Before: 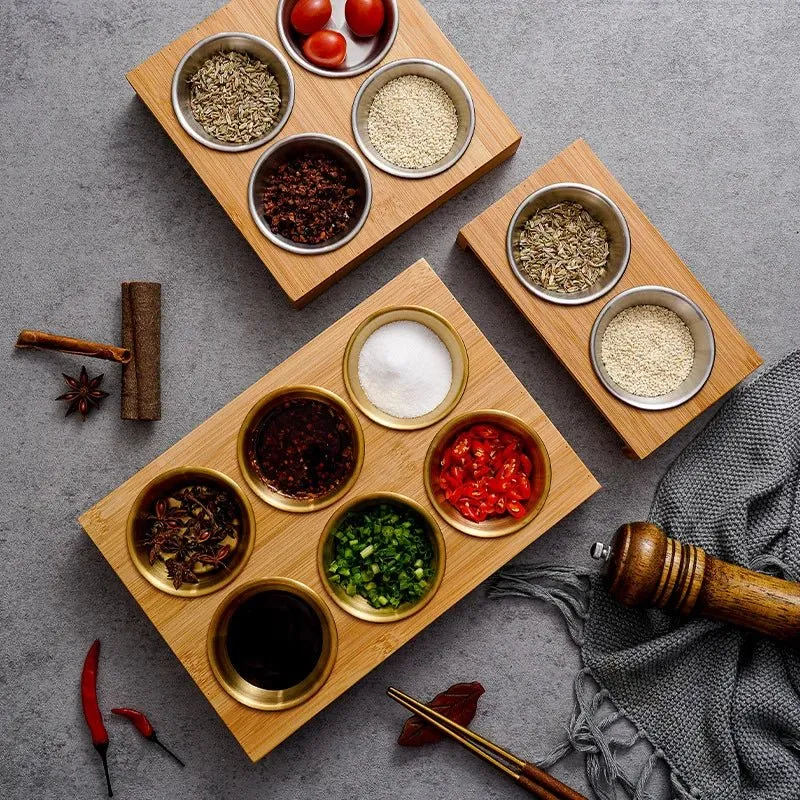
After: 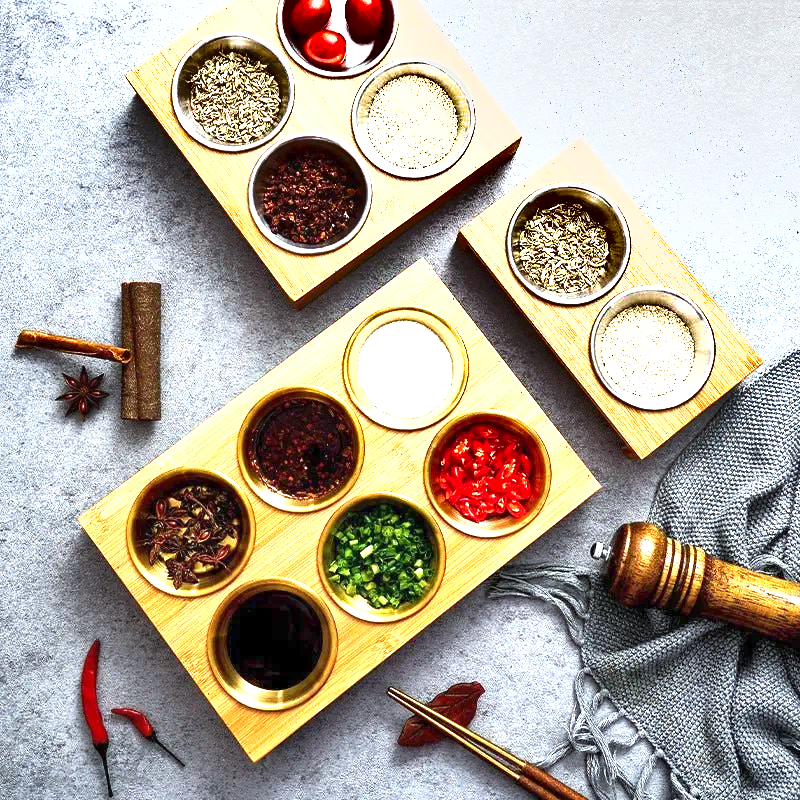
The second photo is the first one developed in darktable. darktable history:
white balance: red 0.925, blue 1.046
tone equalizer: -7 EV 0.18 EV, -6 EV 0.12 EV, -5 EV 0.08 EV, -4 EV 0.04 EV, -2 EV -0.02 EV, -1 EV -0.04 EV, +0 EV -0.06 EV, luminance estimator HSV value / RGB max
exposure: exposure 2.04 EV, compensate highlight preservation false
shadows and highlights: shadows 22.7, highlights -48.71, soften with gaussian
contrast brightness saturation: saturation -0.05
